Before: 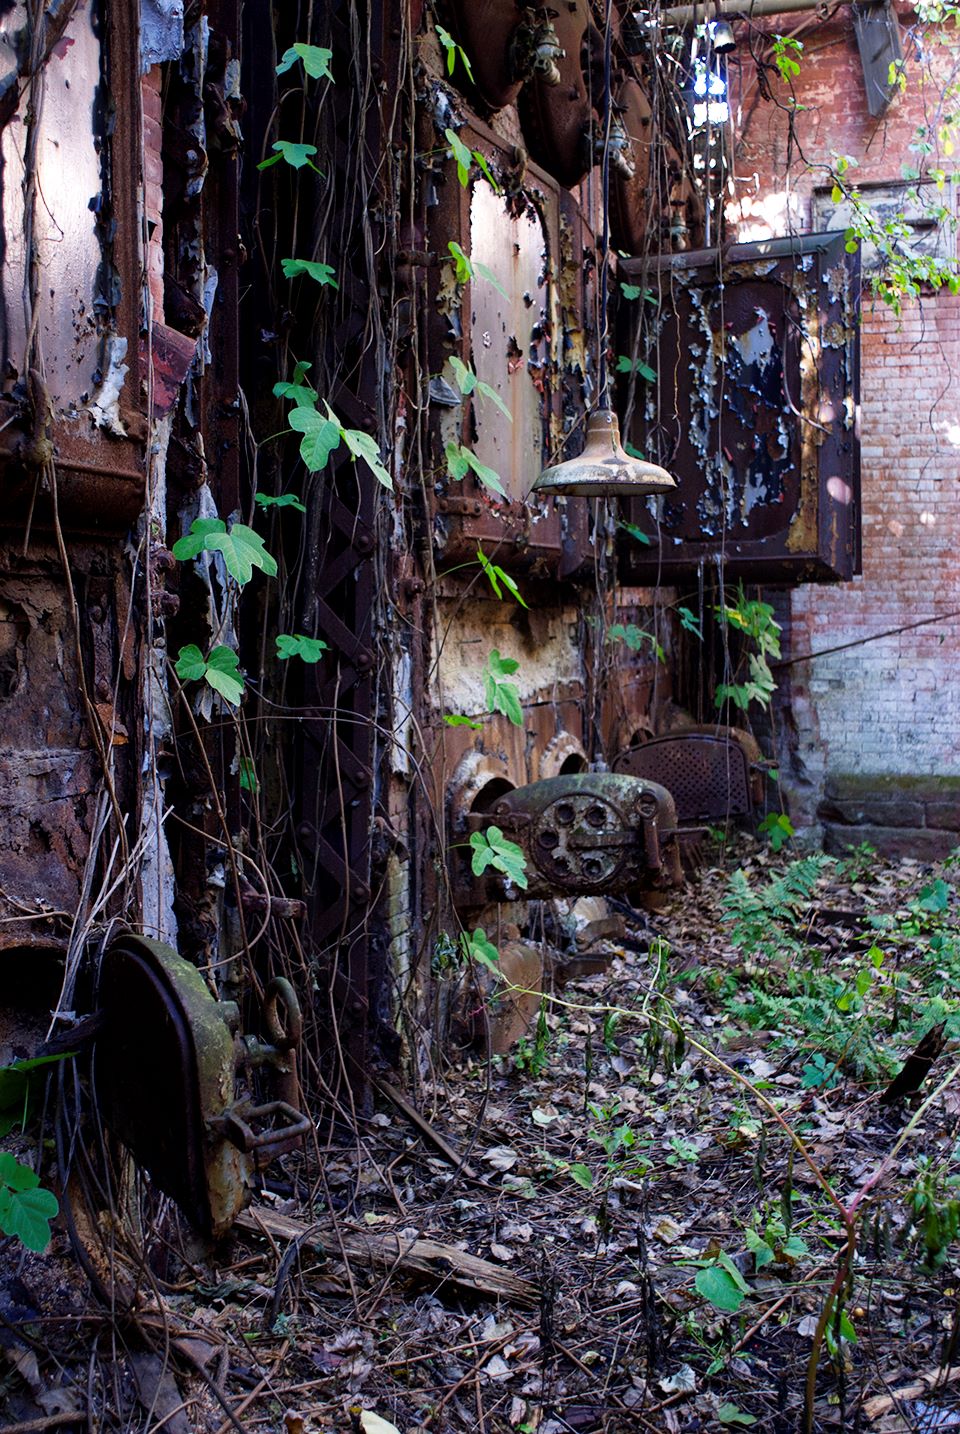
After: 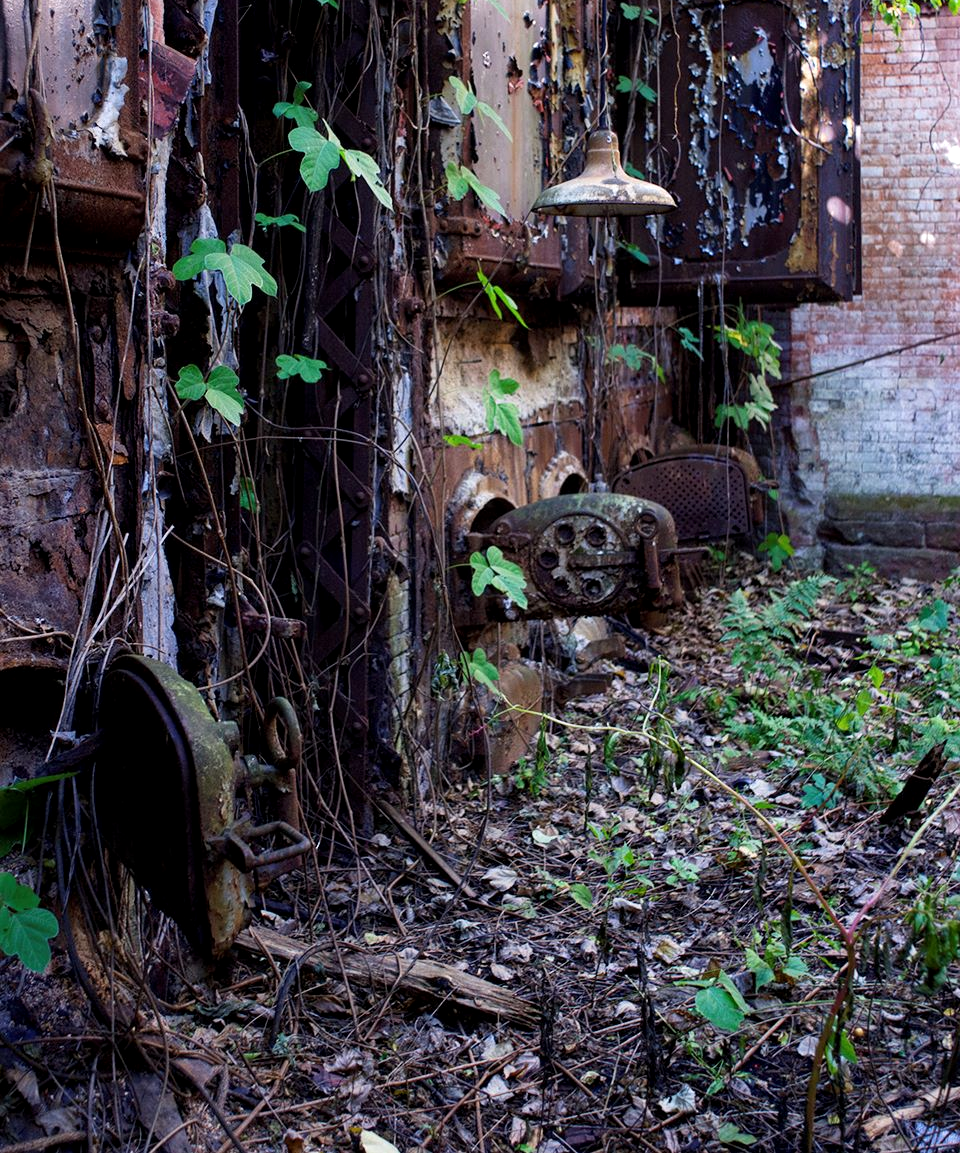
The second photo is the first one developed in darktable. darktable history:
crop and rotate: top 19.568%
local contrast: highlights 106%, shadows 98%, detail 120%, midtone range 0.2
